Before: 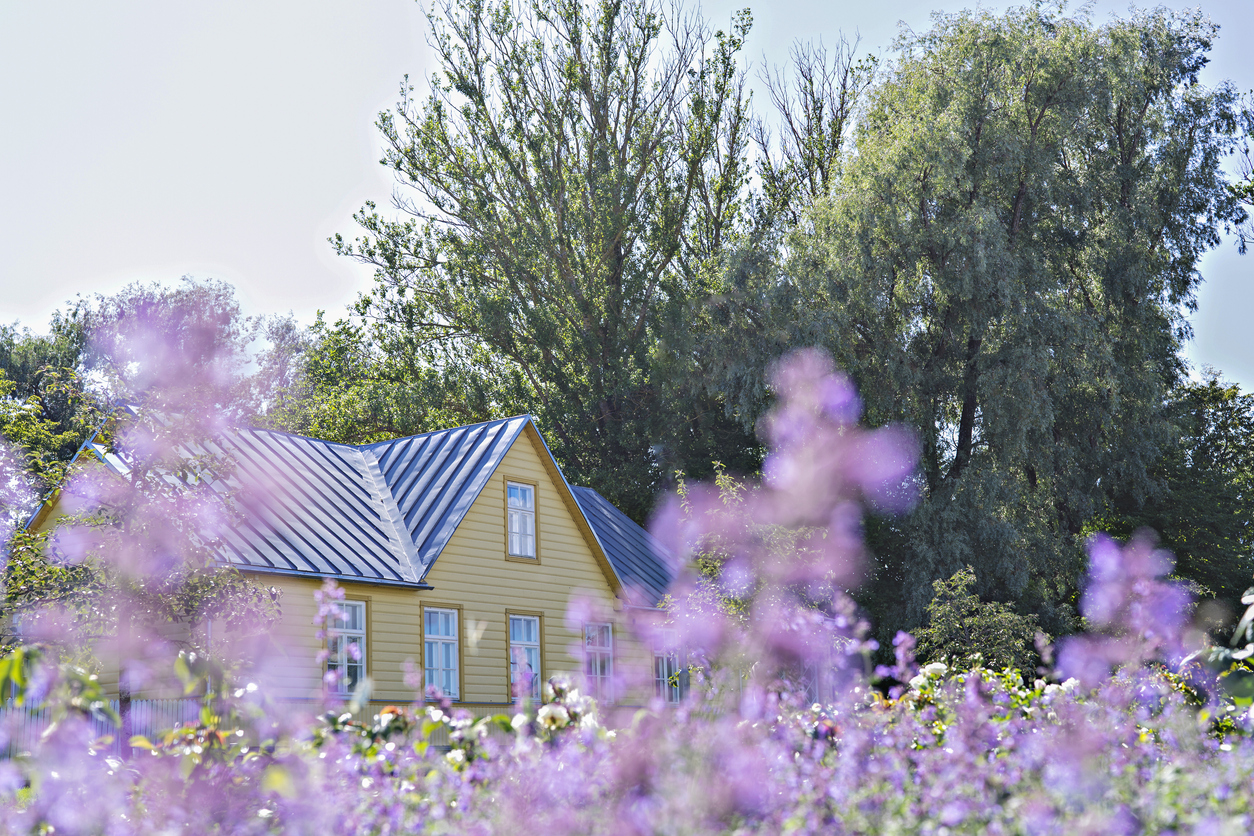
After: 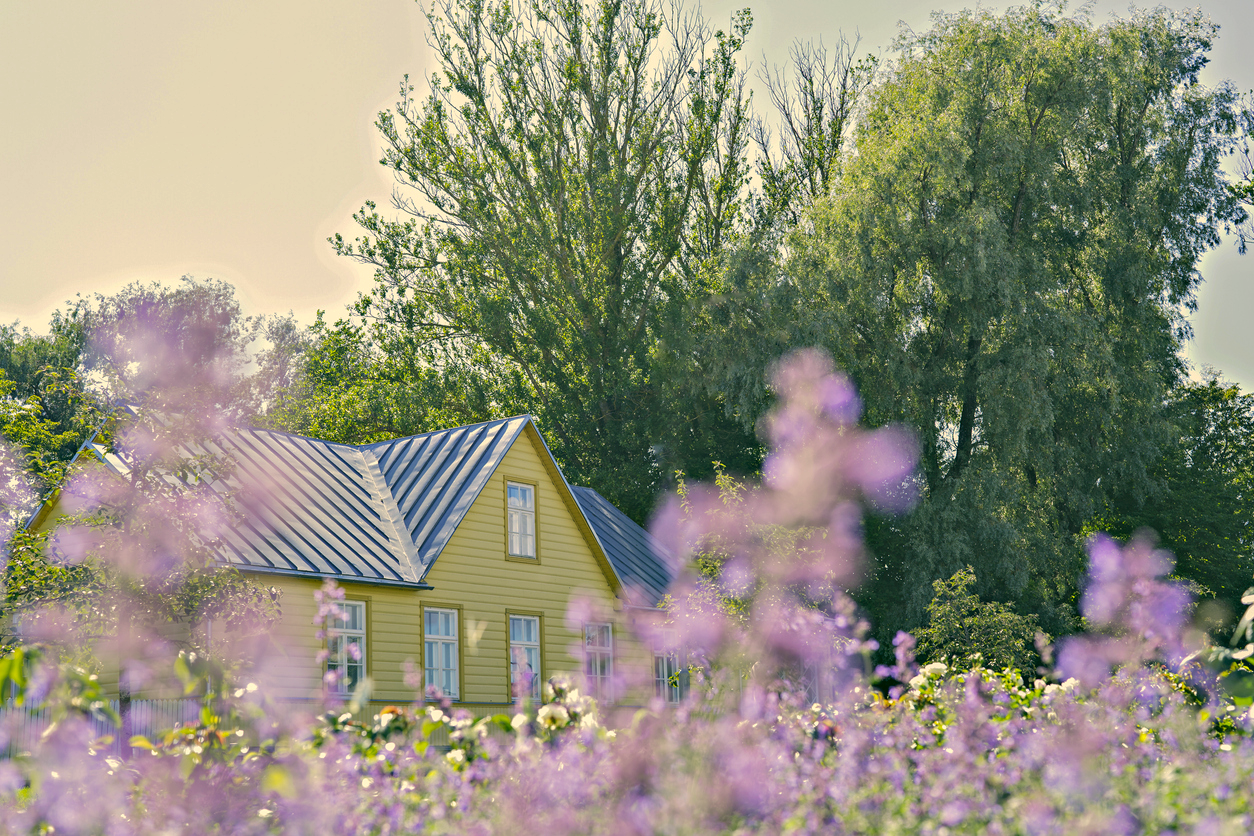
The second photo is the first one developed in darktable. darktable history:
color correction: highlights a* 5.3, highlights b* 24.26, shadows a* -15.58, shadows b* 4.02
shadows and highlights: shadows 30
